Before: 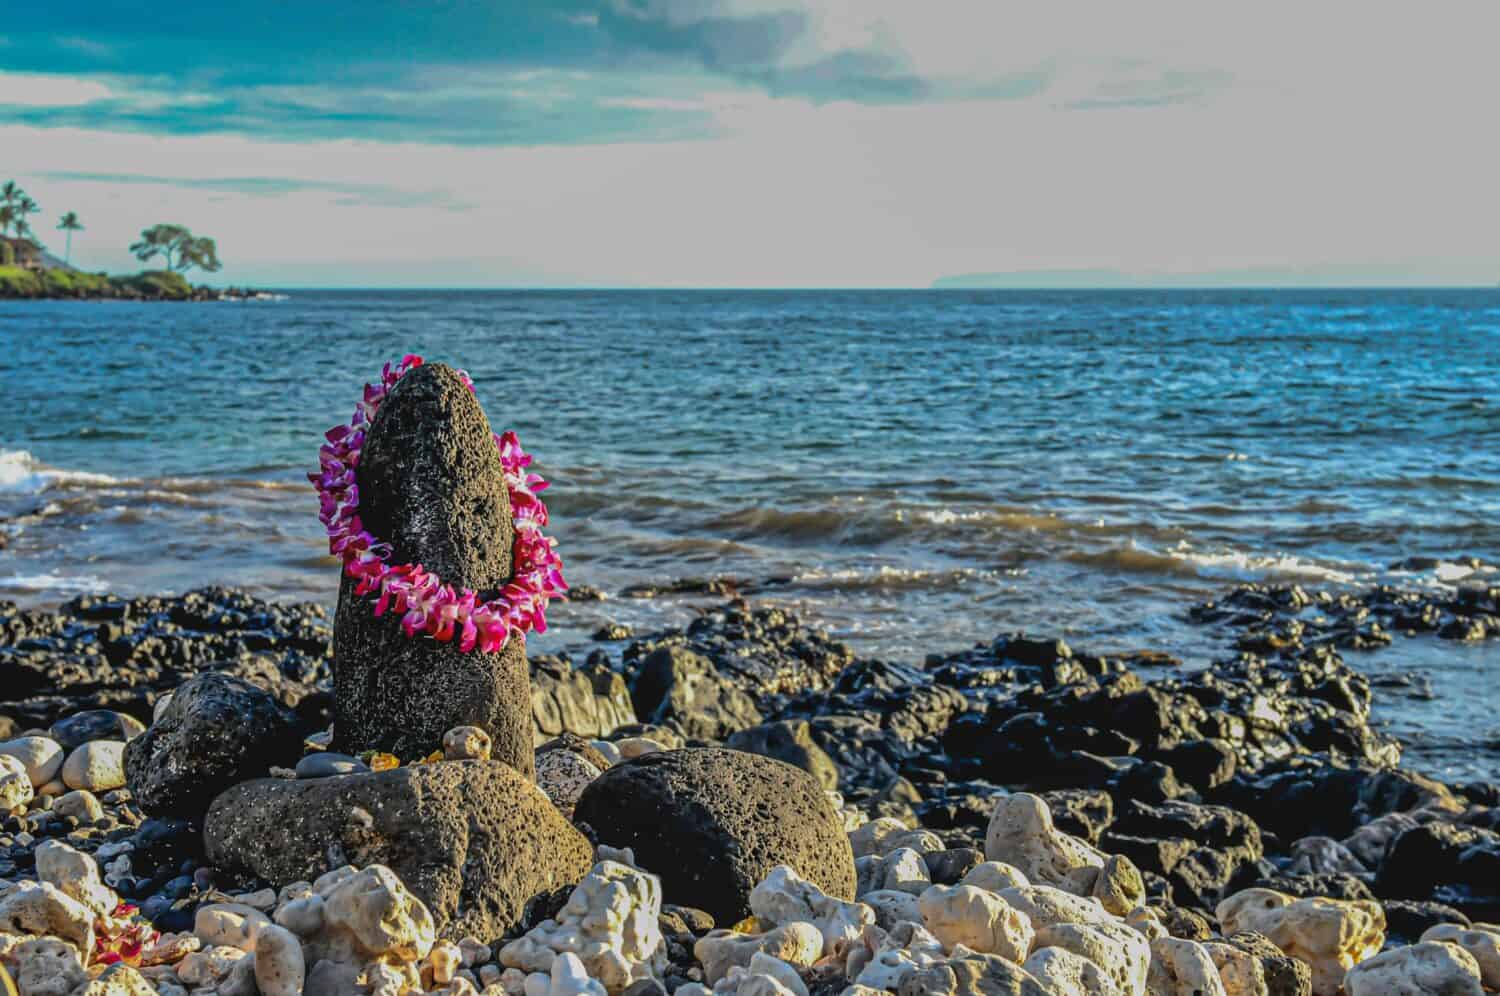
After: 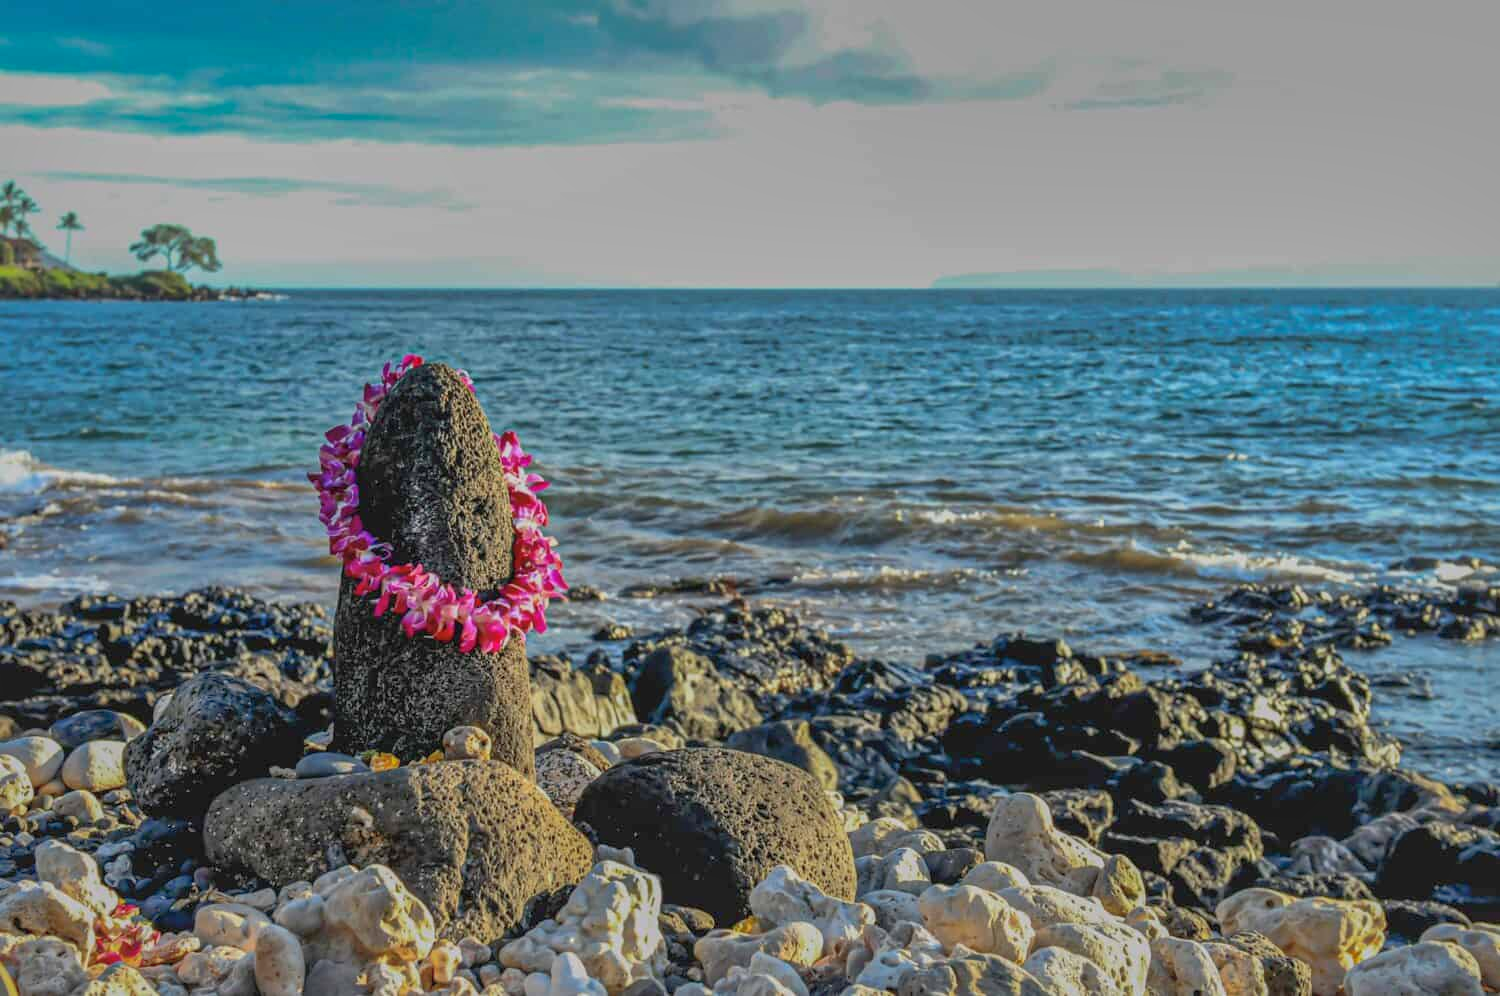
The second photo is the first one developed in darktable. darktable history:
shadows and highlights: shadows 59.45, highlights -60.06
